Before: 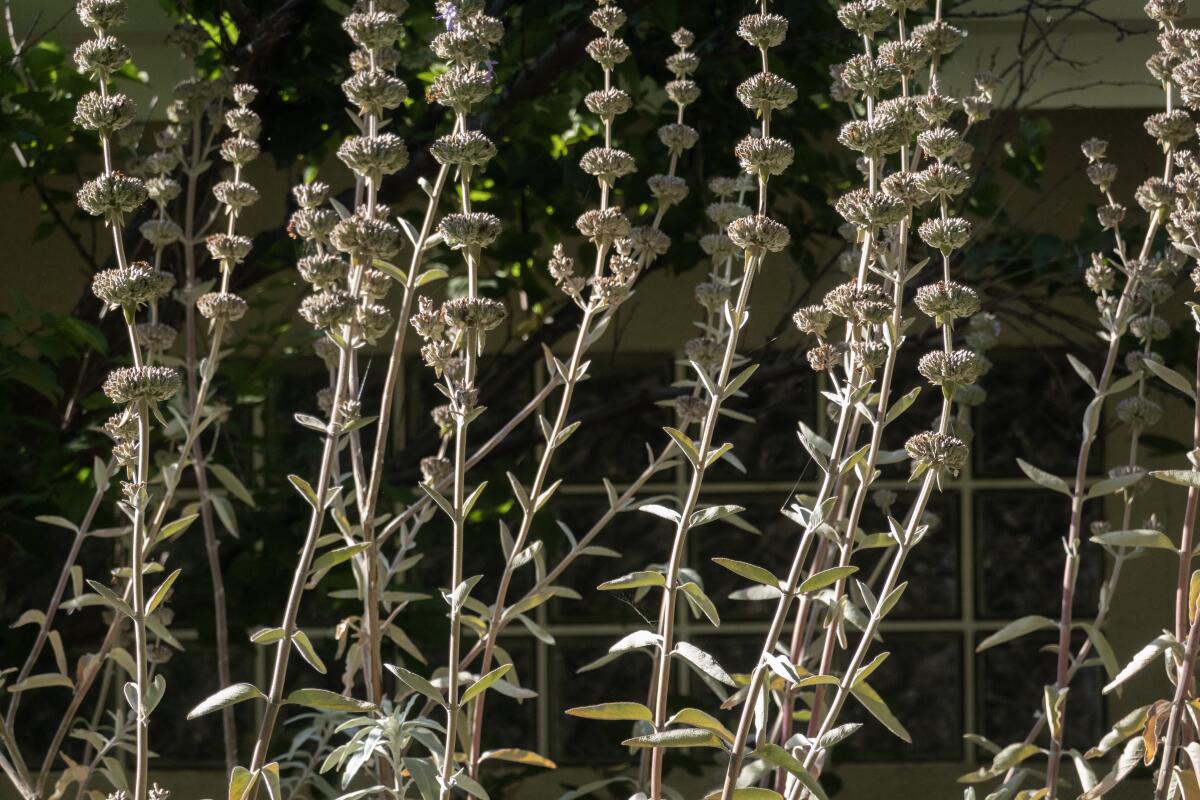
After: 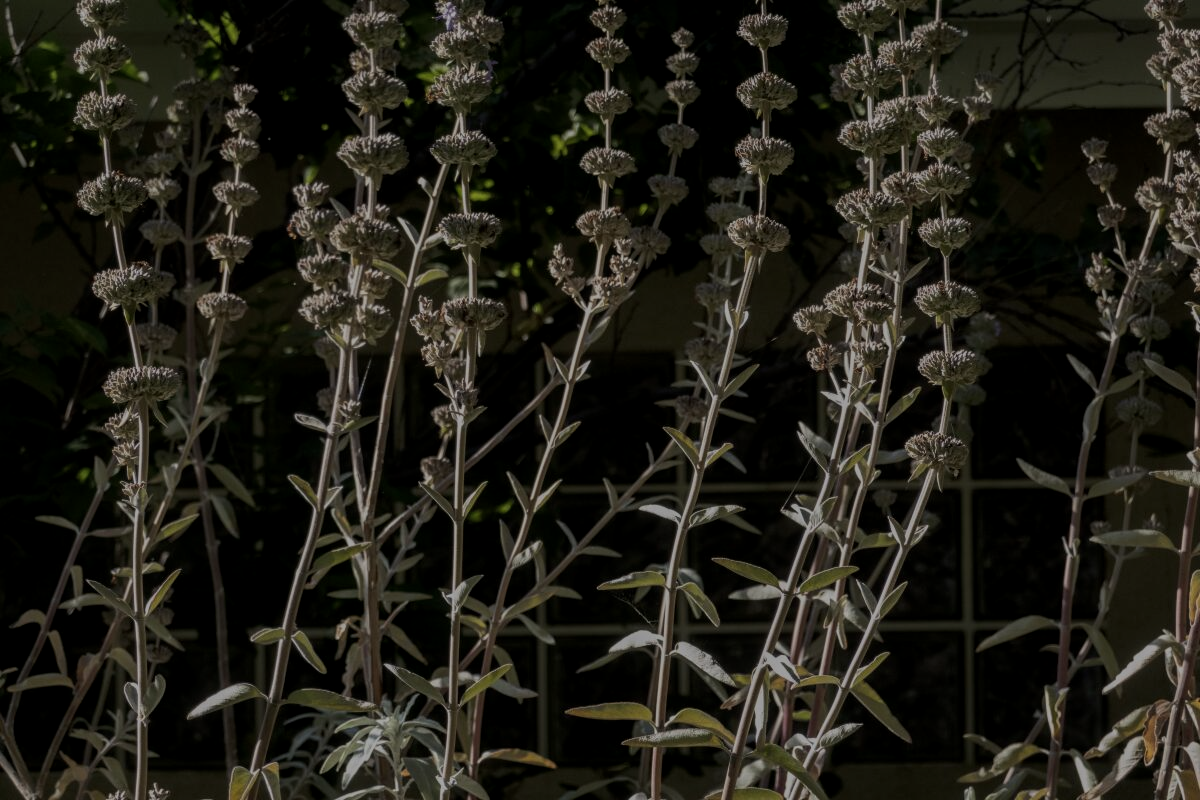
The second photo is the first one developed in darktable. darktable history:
tone equalizer: -8 EV -2 EV, -7 EV -2 EV, -6 EV -2 EV, -5 EV -2 EV, -4 EV -2 EV, -3 EV -2 EV, -2 EV -2 EV, -1 EV -1.63 EV, +0 EV -2 EV
local contrast: on, module defaults
